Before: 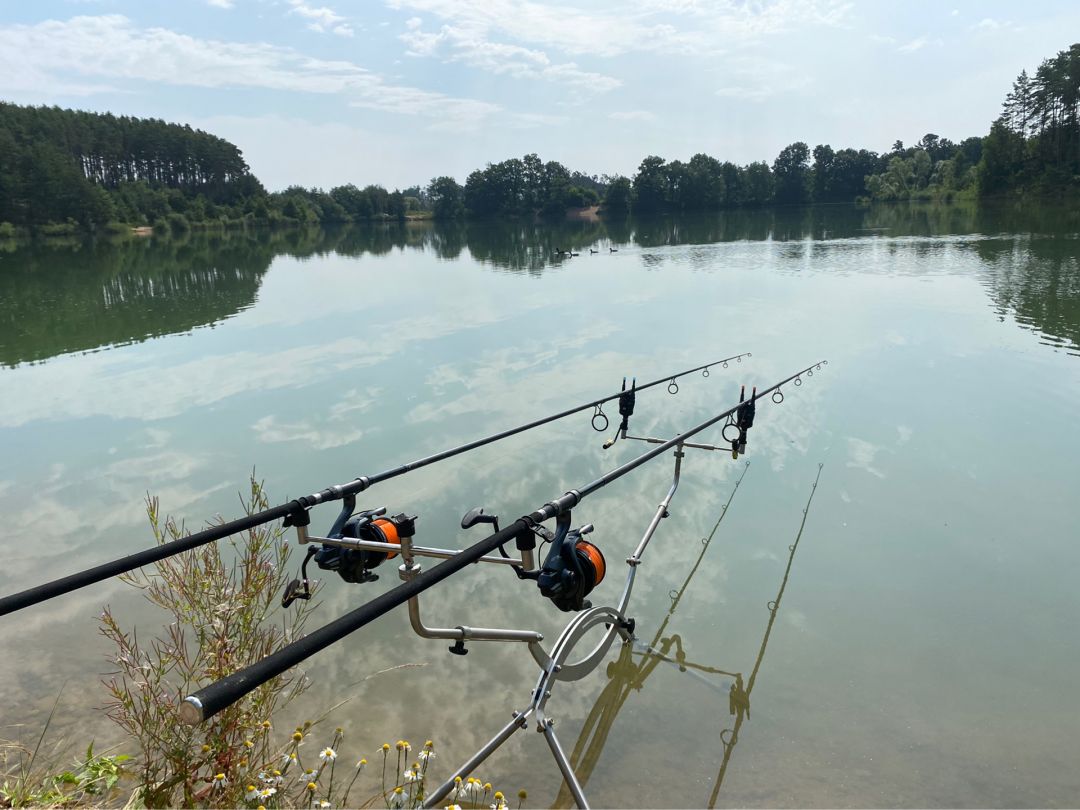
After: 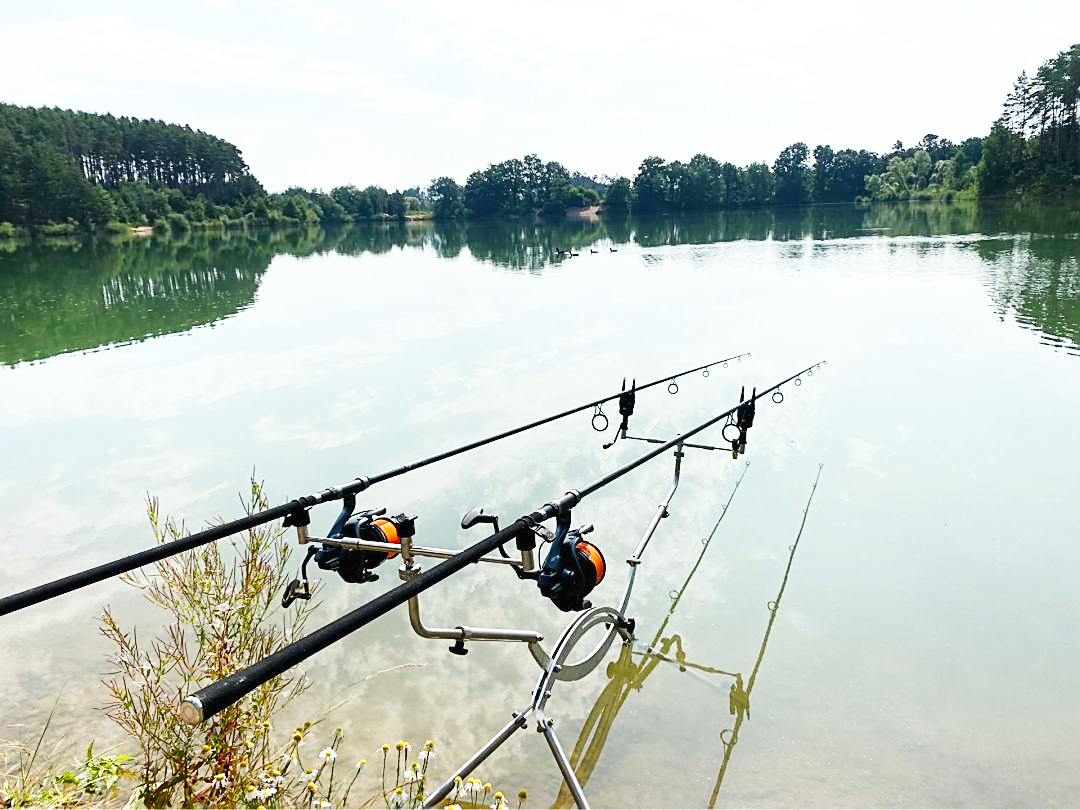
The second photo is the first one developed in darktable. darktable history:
base curve: curves: ch0 [(0, 0.003) (0.001, 0.002) (0.006, 0.004) (0.02, 0.022) (0.048, 0.086) (0.094, 0.234) (0.162, 0.431) (0.258, 0.629) (0.385, 0.8) (0.548, 0.918) (0.751, 0.988) (1, 1)], preserve colors none
exposure: compensate highlight preservation false
sharpen: on, module defaults
